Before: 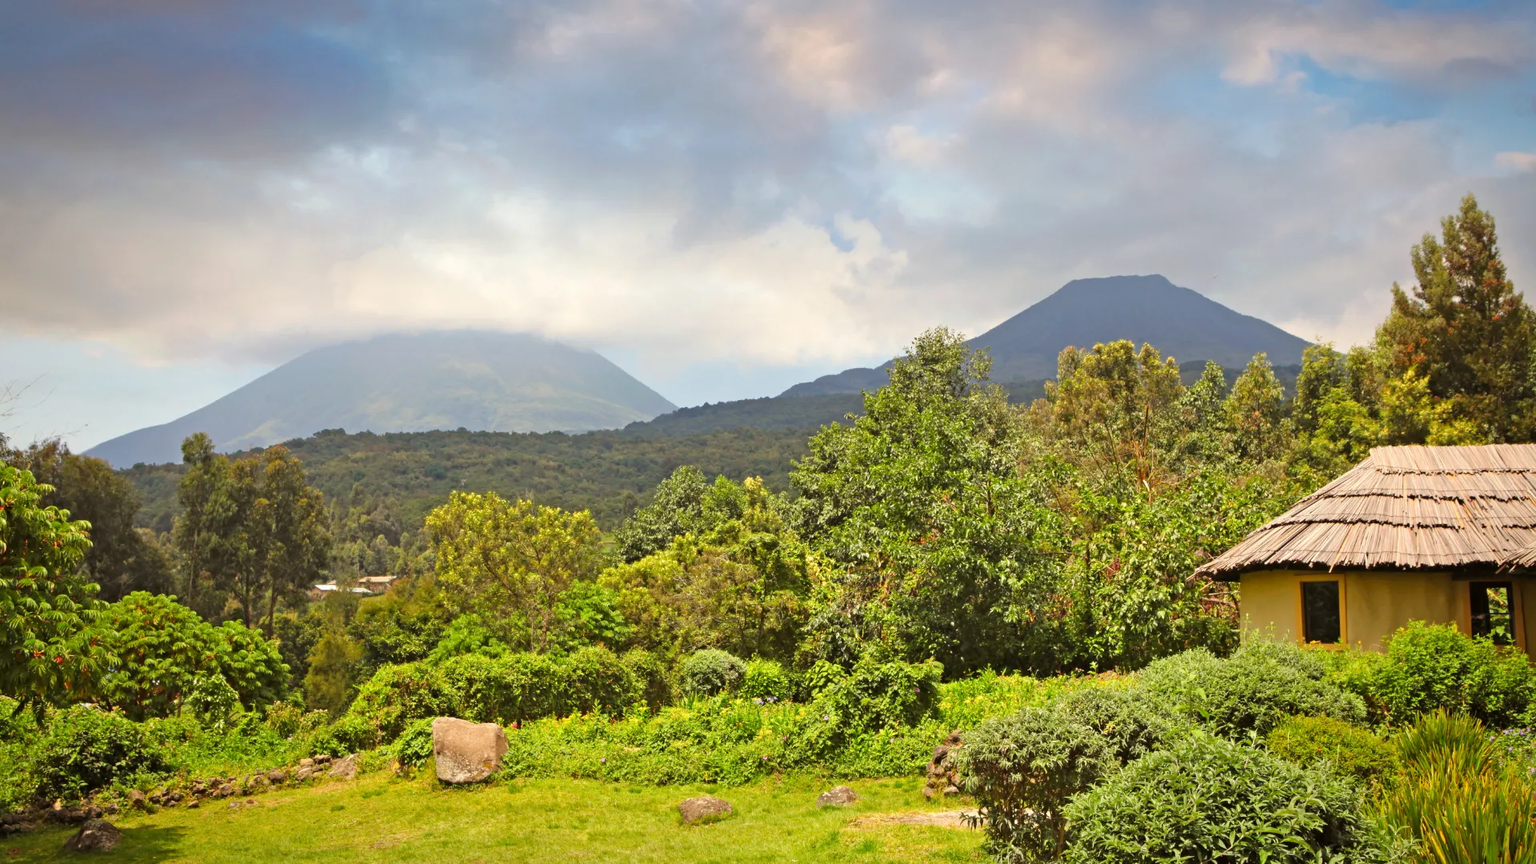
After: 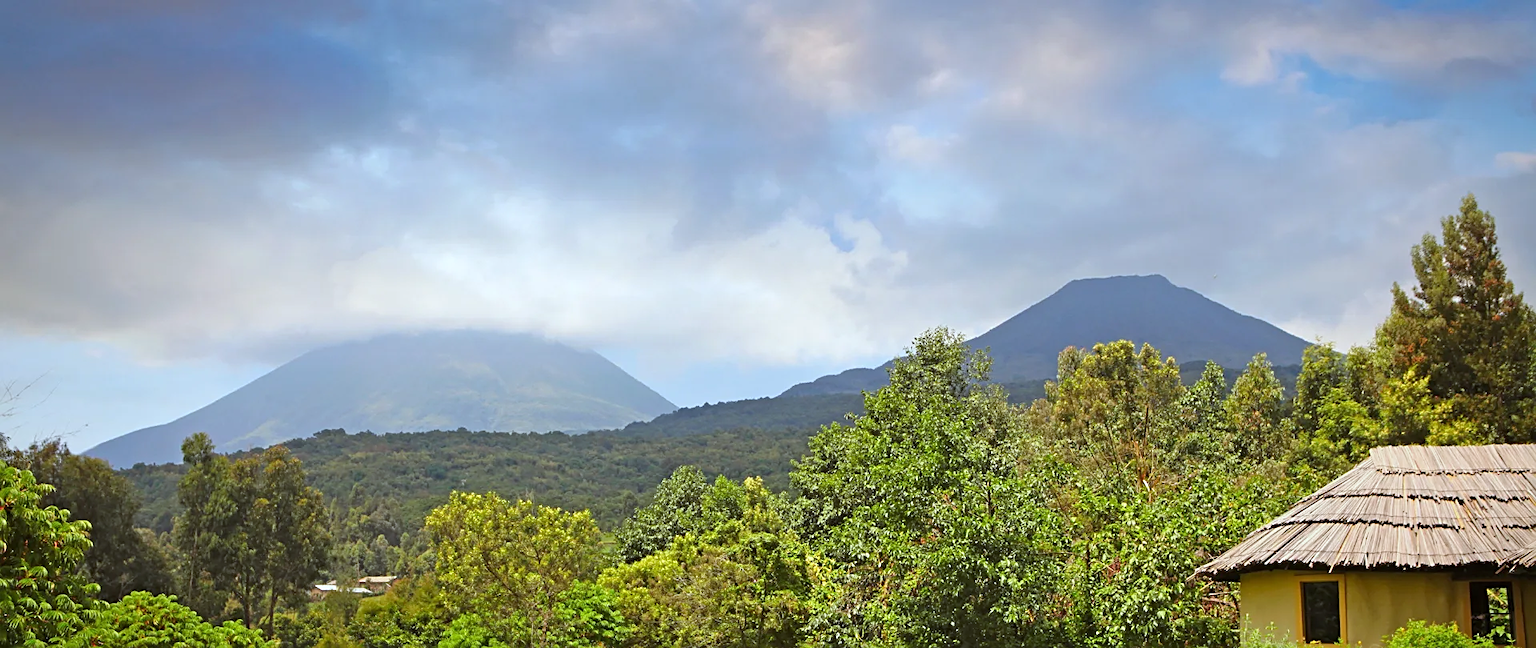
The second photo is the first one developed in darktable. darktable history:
crop: bottom 24.988%
white balance: red 0.924, blue 1.095
sharpen: on, module defaults
